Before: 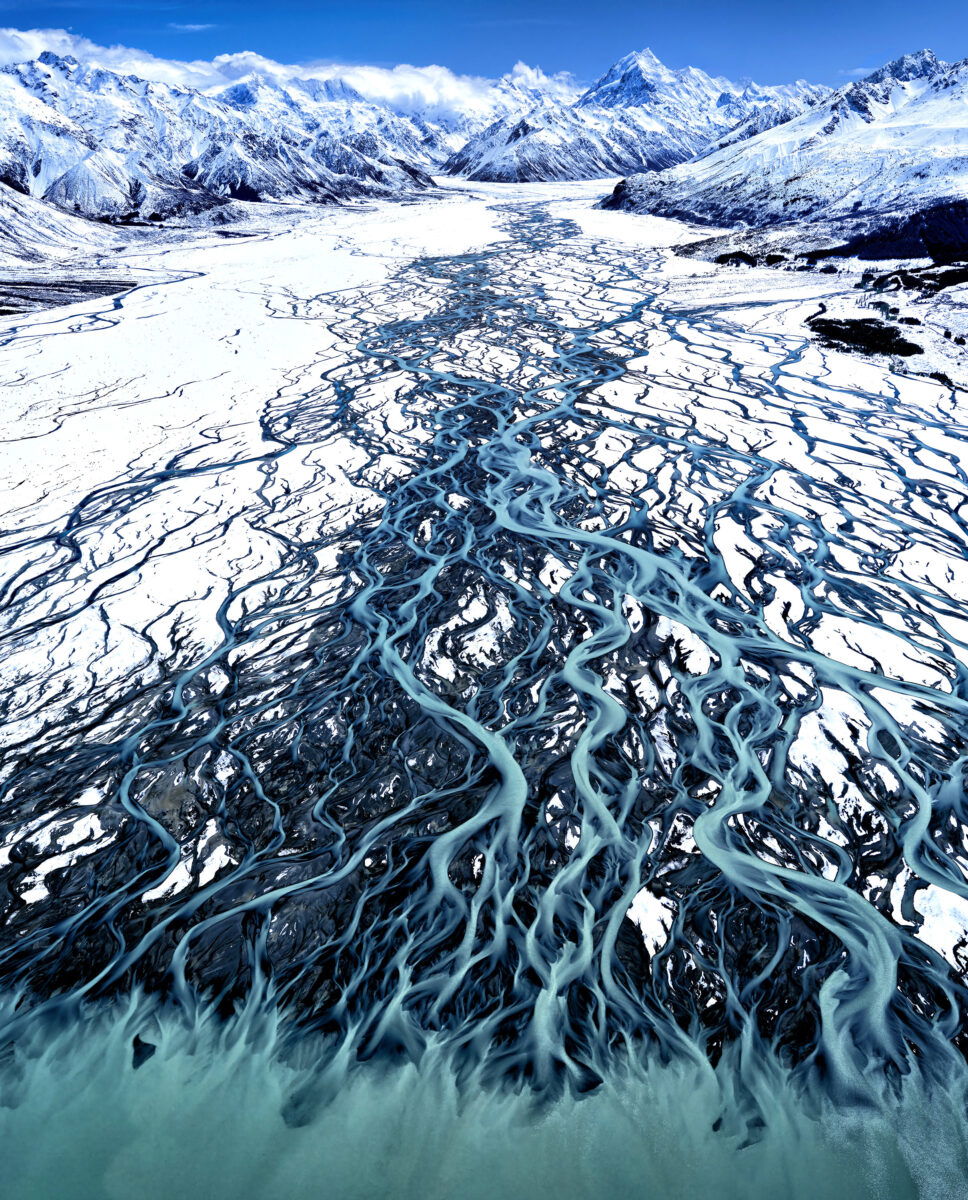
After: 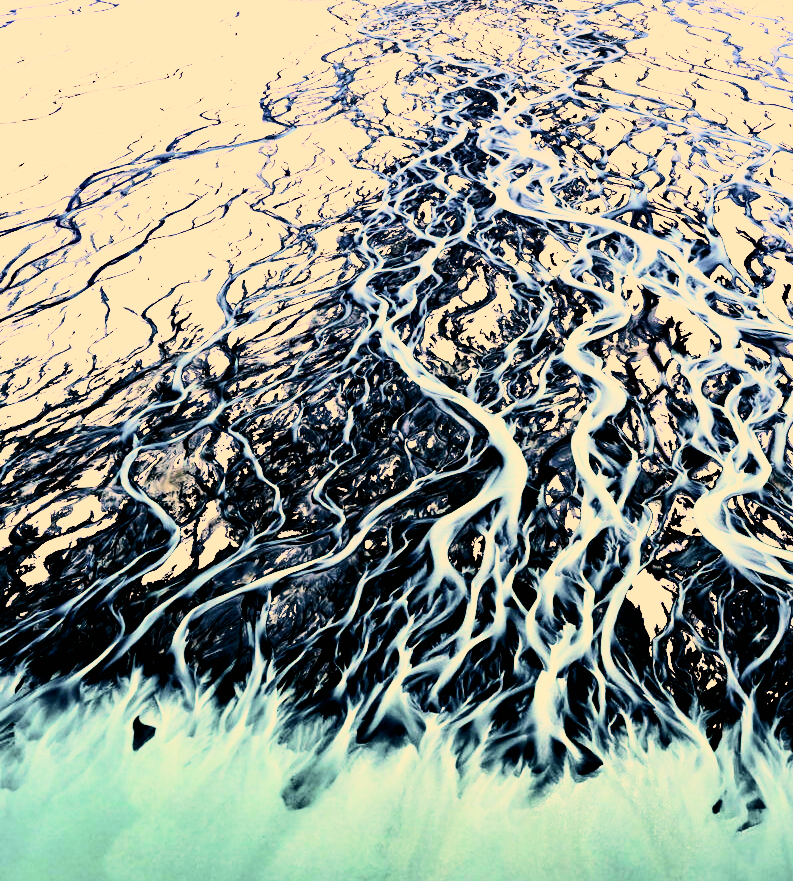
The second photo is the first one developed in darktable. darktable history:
crop: top 26.56%, right 18.047%
exposure: black level correction 0, exposure 1.105 EV, compensate highlight preservation false
shadows and highlights: shadows 24.92, white point adjustment -3.1, highlights -29.7
color correction: highlights a* 14.92, highlights b* 31.94
contrast brightness saturation: contrast 0.378, brightness 0.112
filmic rgb: black relative exposure -5.04 EV, white relative exposure 3.95 EV, hardness 2.9, contrast 1.3, highlights saturation mix -30.6%
tone equalizer: -8 EV -0.782 EV, -7 EV -0.716 EV, -6 EV -0.627 EV, -5 EV -0.388 EV, -3 EV 0.366 EV, -2 EV 0.6 EV, -1 EV 0.695 EV, +0 EV 0.748 EV, edges refinement/feathering 500, mask exposure compensation -1.57 EV, preserve details no
